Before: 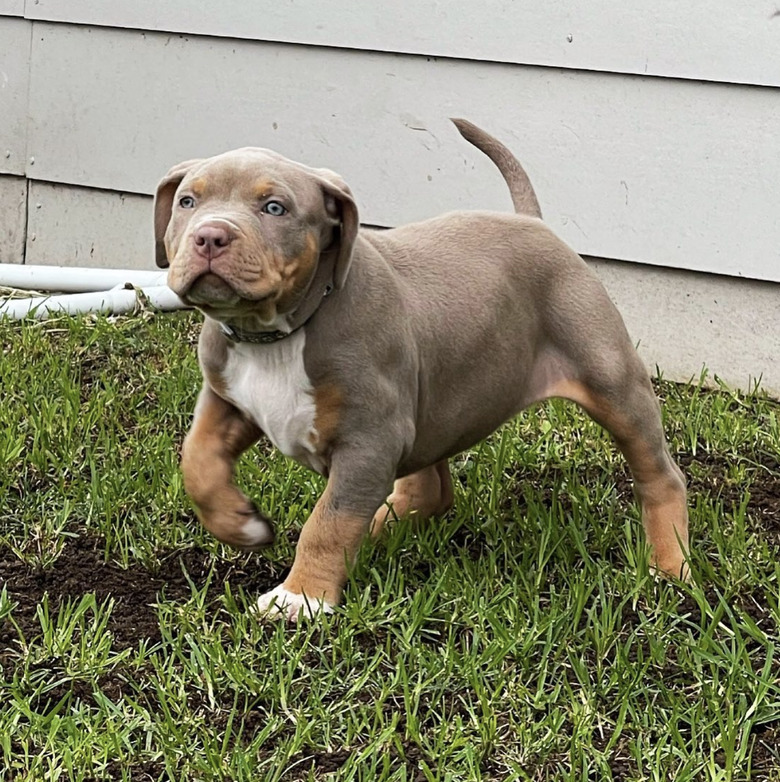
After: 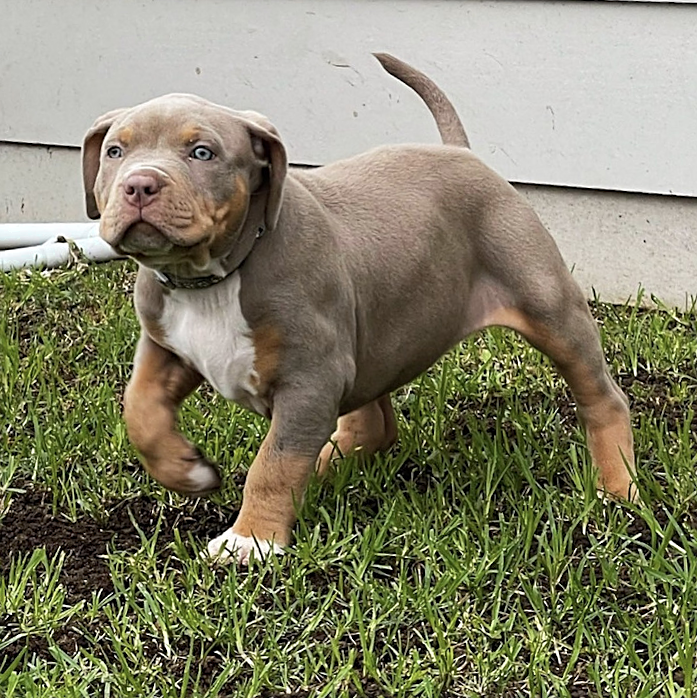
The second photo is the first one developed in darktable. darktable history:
color zones: curves: ch0 [(0.25, 0.5) (0.423, 0.5) (0.443, 0.5) (0.521, 0.756) (0.568, 0.5) (0.576, 0.5) (0.75, 0.5)]; ch1 [(0.25, 0.5) (0.423, 0.5) (0.443, 0.5) (0.539, 0.873) (0.624, 0.565) (0.631, 0.5) (0.75, 0.5)]
crop and rotate: angle 3.28°, left 5.618%, top 5.694%
sharpen: radius 1.915, amount 0.395, threshold 1.245
